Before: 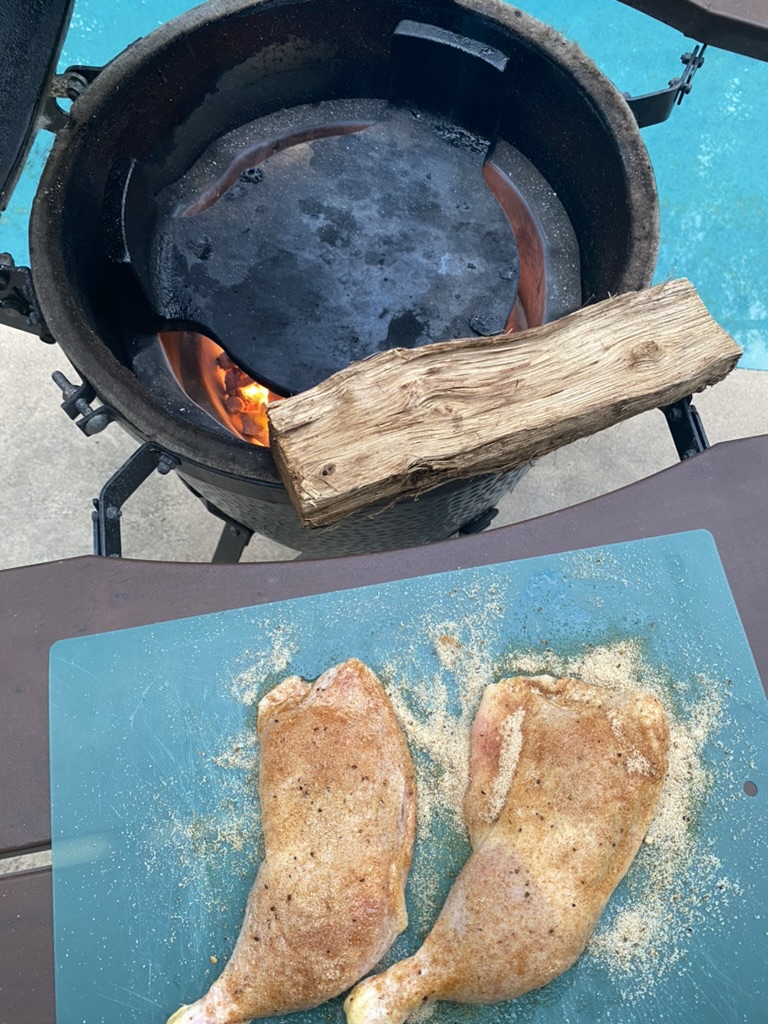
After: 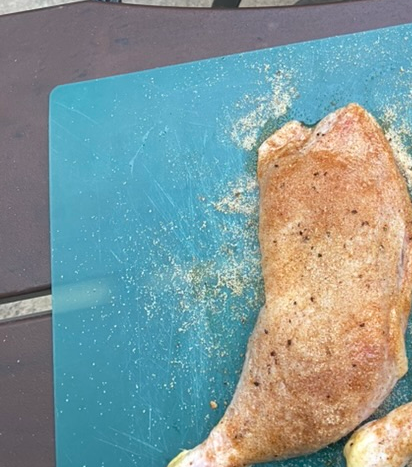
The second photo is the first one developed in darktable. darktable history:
crop and rotate: top 54.205%, right 46.338%, bottom 0.105%
